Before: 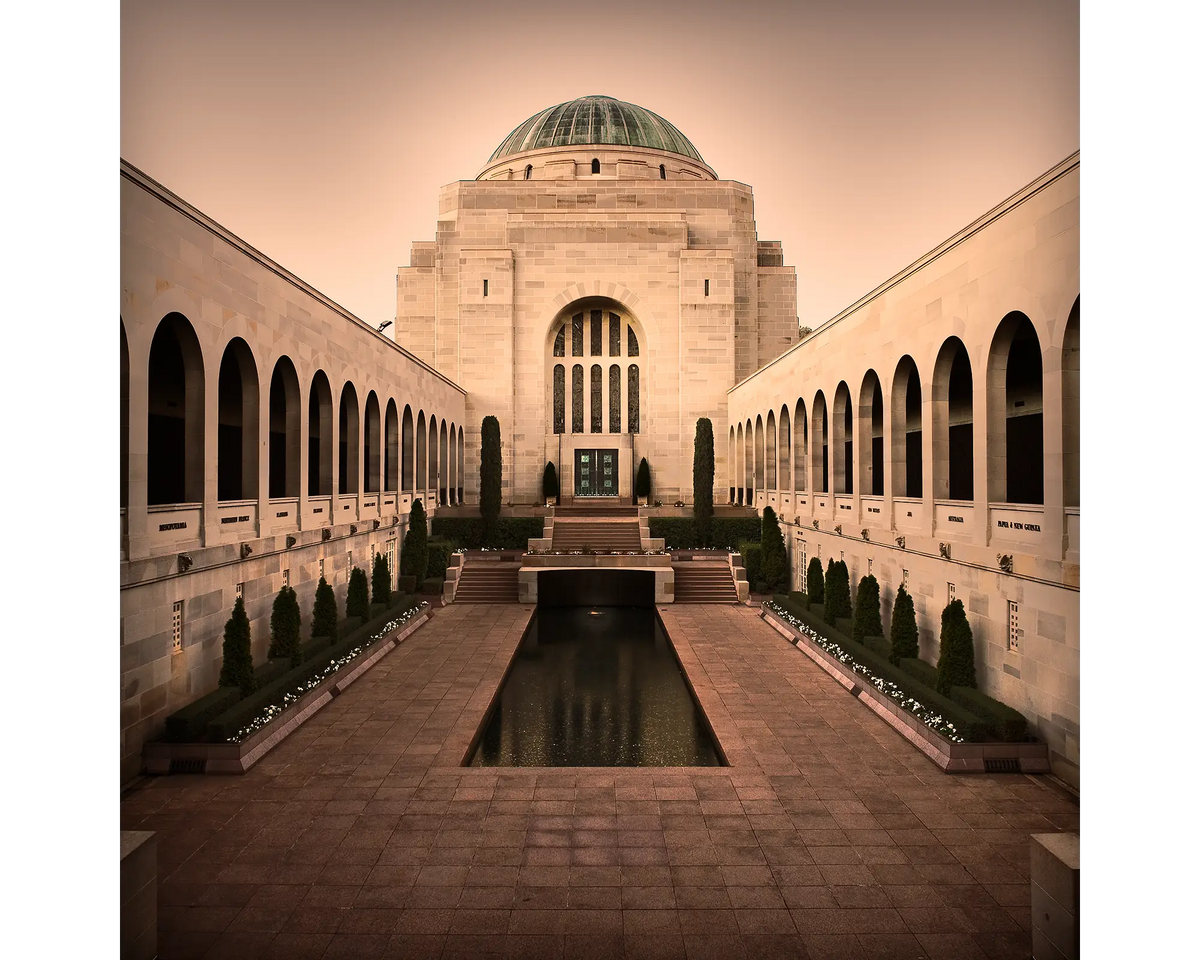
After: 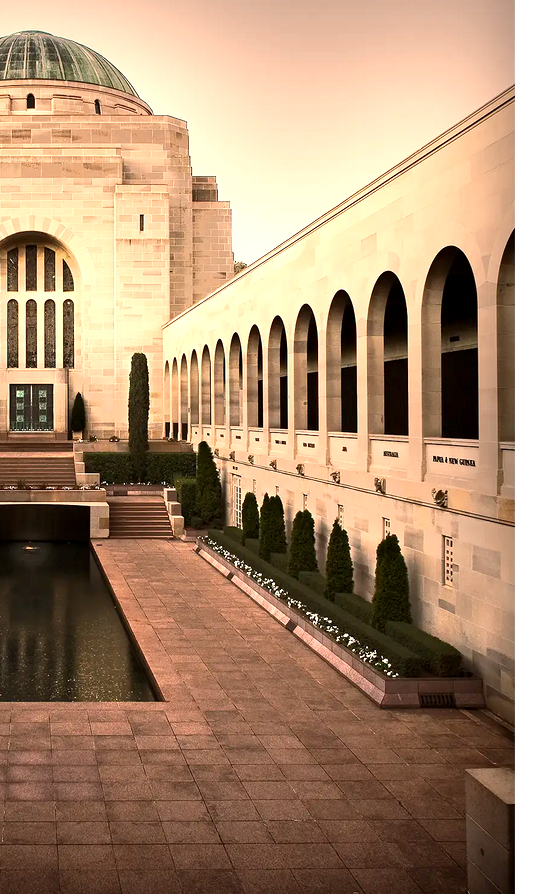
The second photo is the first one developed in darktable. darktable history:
crop: left 47.162%, top 6.788%, right 7.998%
exposure: black level correction 0.001, exposure 0.672 EV, compensate highlight preservation false
